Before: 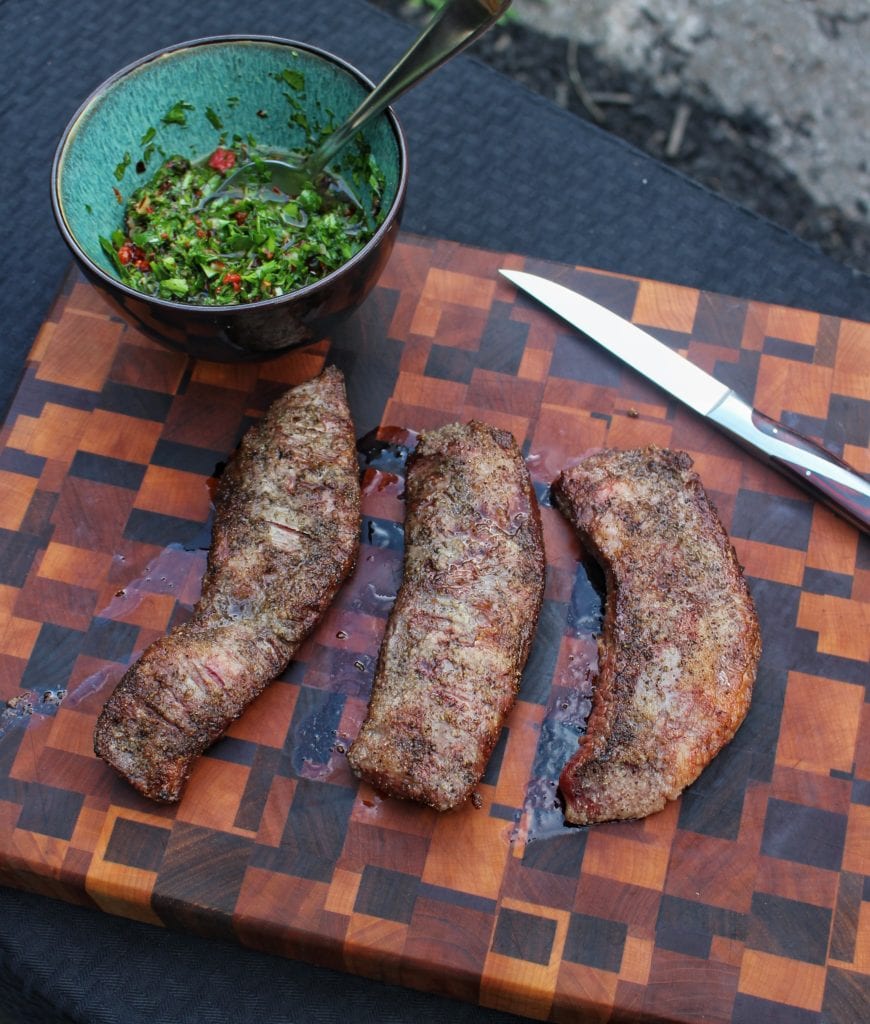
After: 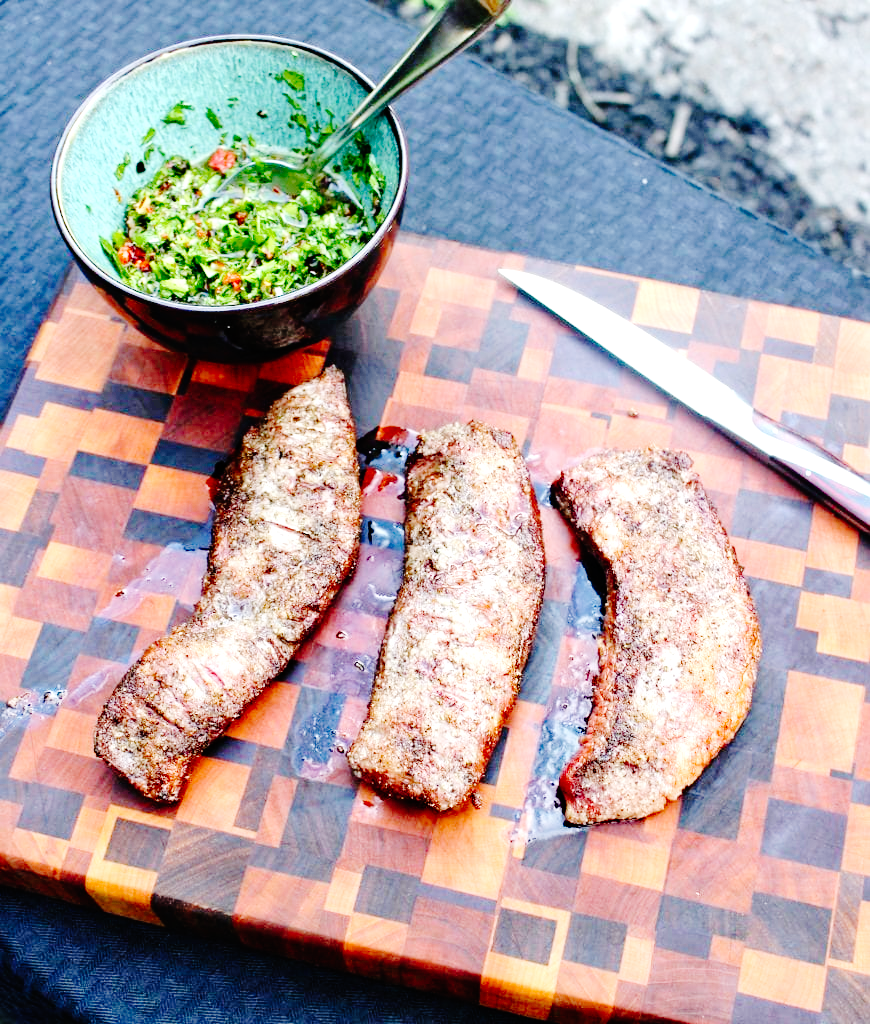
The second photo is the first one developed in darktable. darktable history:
exposure: black level correction 0, exposure 1.379 EV, compensate exposure bias true, compensate highlight preservation false
base curve: curves: ch0 [(0, 0) (0.036, 0.01) (0.123, 0.254) (0.258, 0.504) (0.507, 0.748) (1, 1)], preserve colors none
